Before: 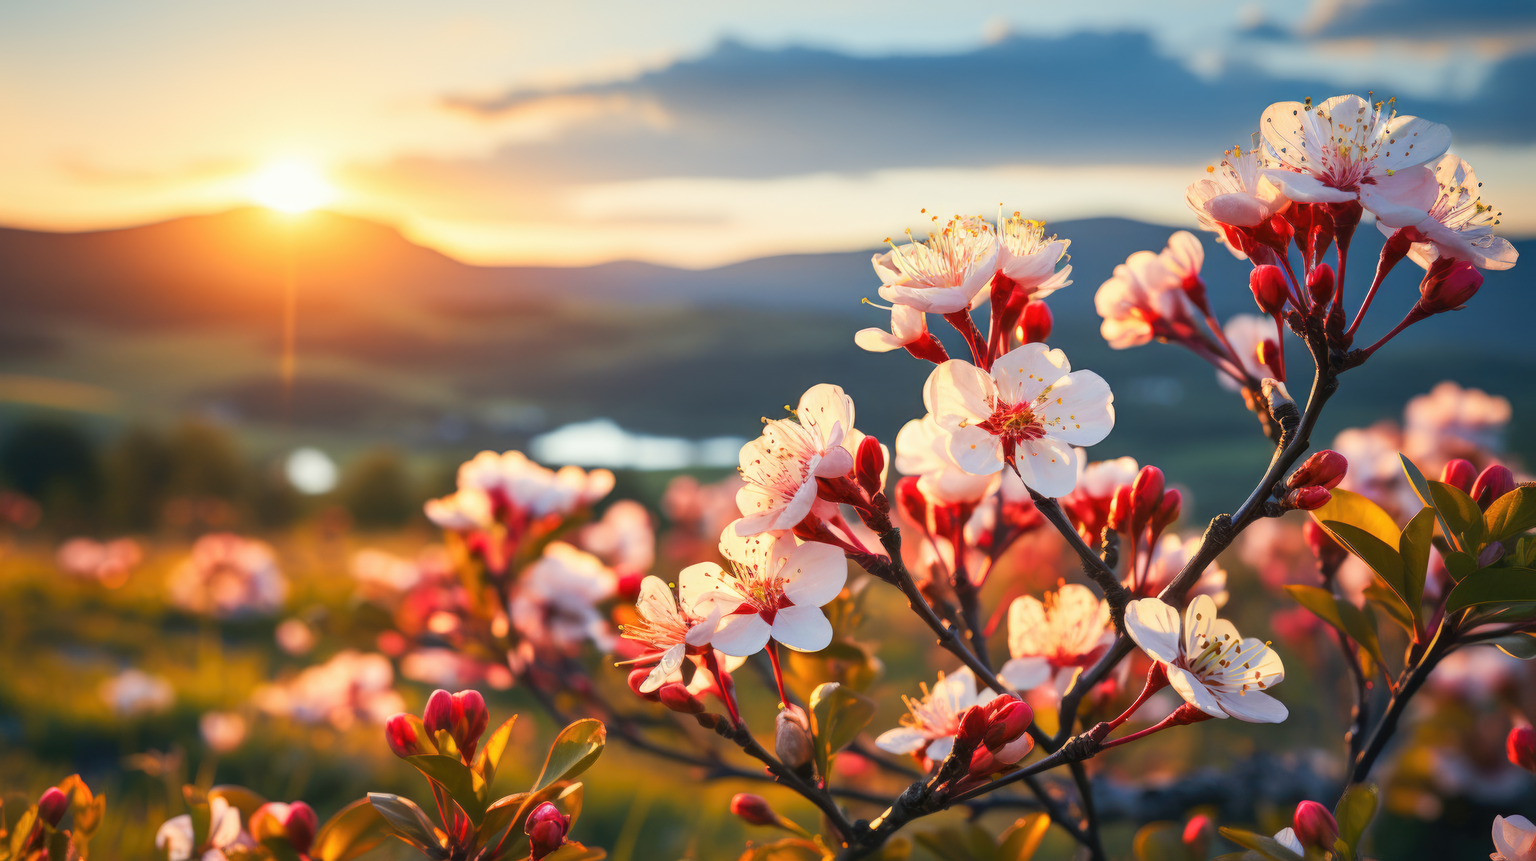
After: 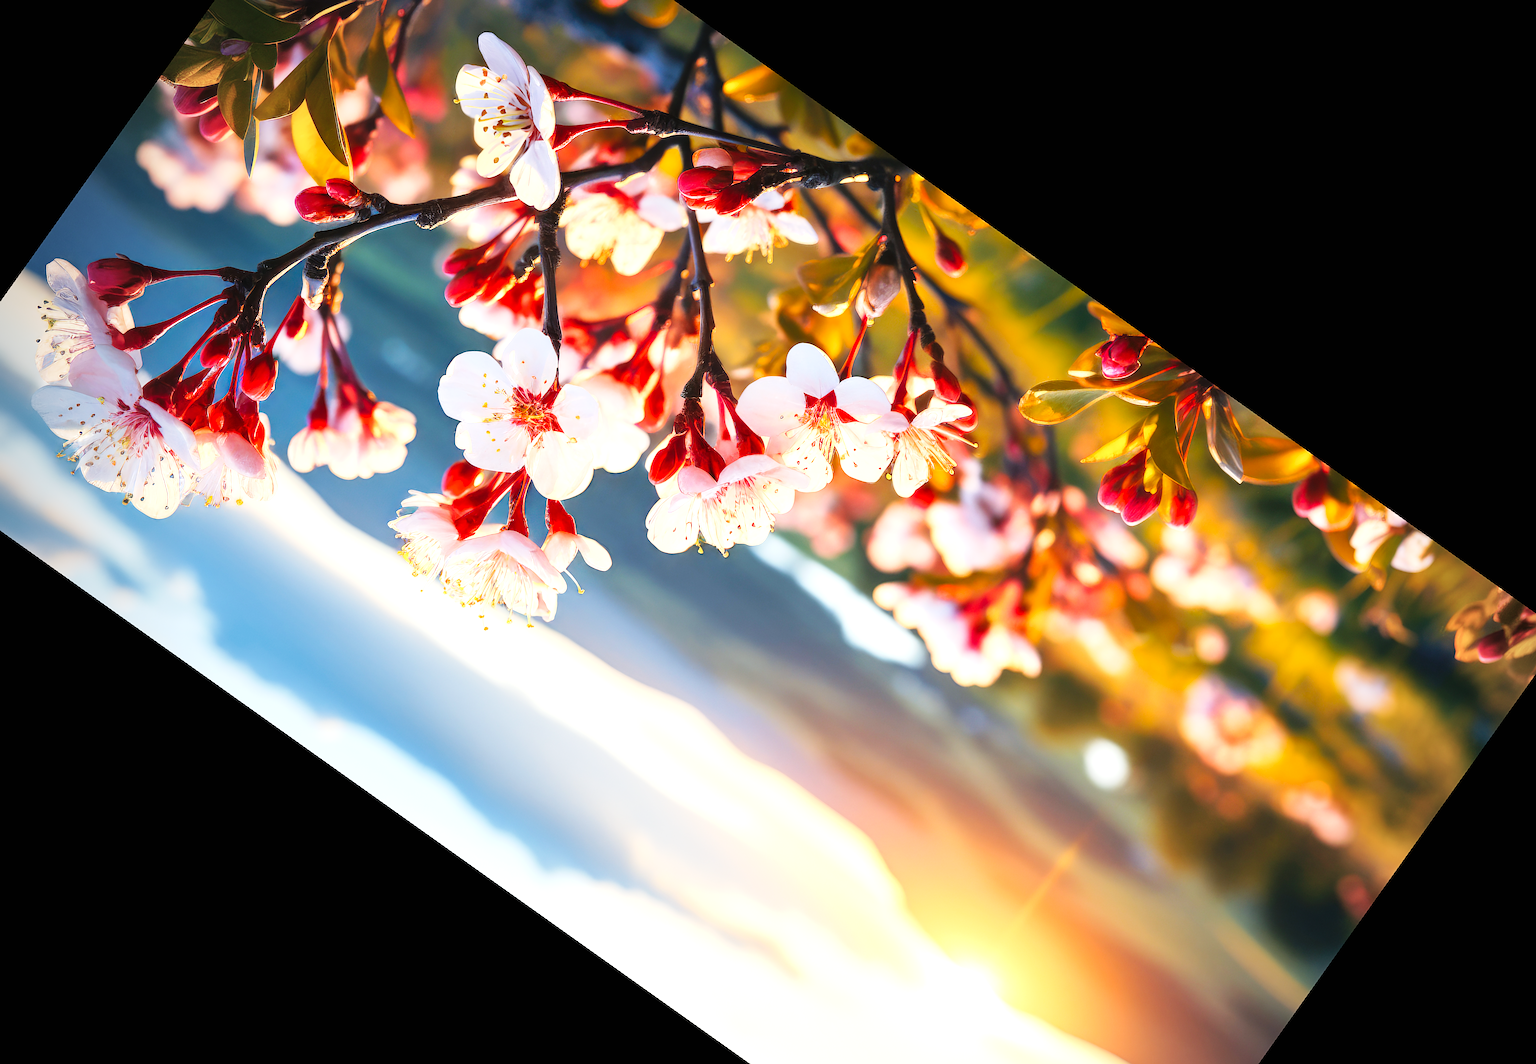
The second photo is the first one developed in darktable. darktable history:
rotate and perspective: rotation 4.1°, automatic cropping off
crop and rotate: angle 148.68°, left 9.111%, top 15.603%, right 4.588%, bottom 17.041%
sharpen: on, module defaults
base curve: curves: ch0 [(0, 0) (0.032, 0.025) (0.121, 0.166) (0.206, 0.329) (0.605, 0.79) (1, 1)], preserve colors none
vignetting: fall-off start 74.49%, fall-off radius 65.9%, brightness -0.628, saturation -0.68
white balance: red 0.983, blue 1.036
exposure: black level correction 0, exposure 0.7 EV, compensate exposure bias true, compensate highlight preservation false
